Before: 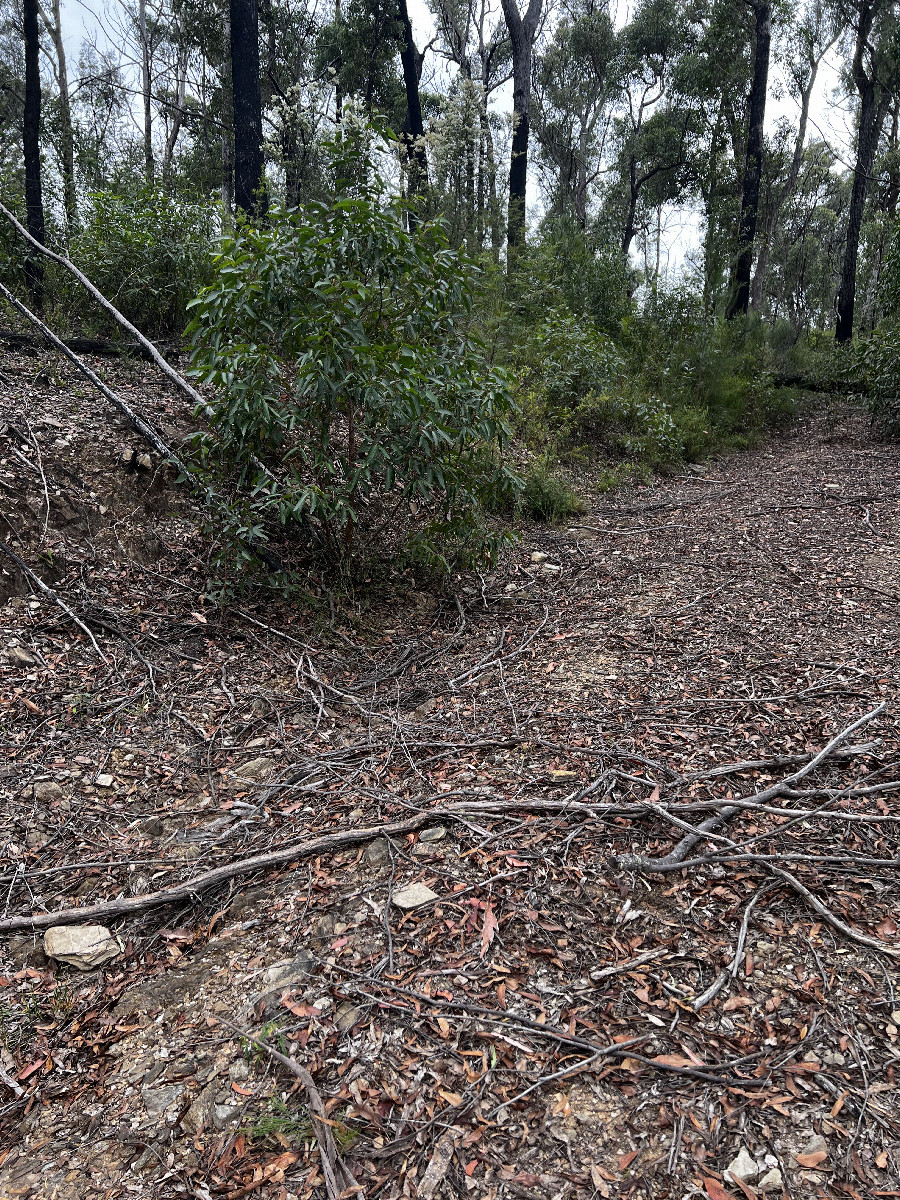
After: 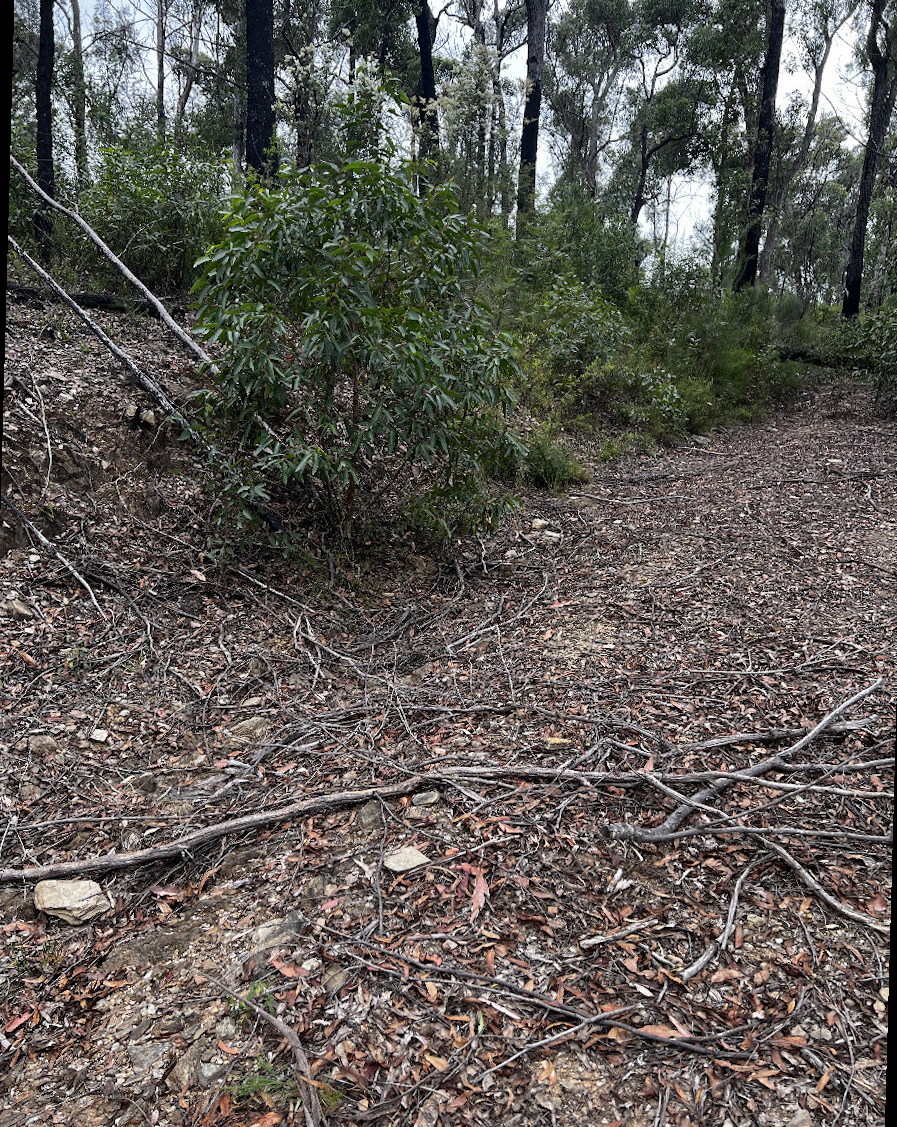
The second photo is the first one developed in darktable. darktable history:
tone curve: color space Lab, linked channels, preserve colors none
crop and rotate: left 0.126%
rotate and perspective: rotation 1.57°, crop left 0.018, crop right 0.982, crop top 0.039, crop bottom 0.961
